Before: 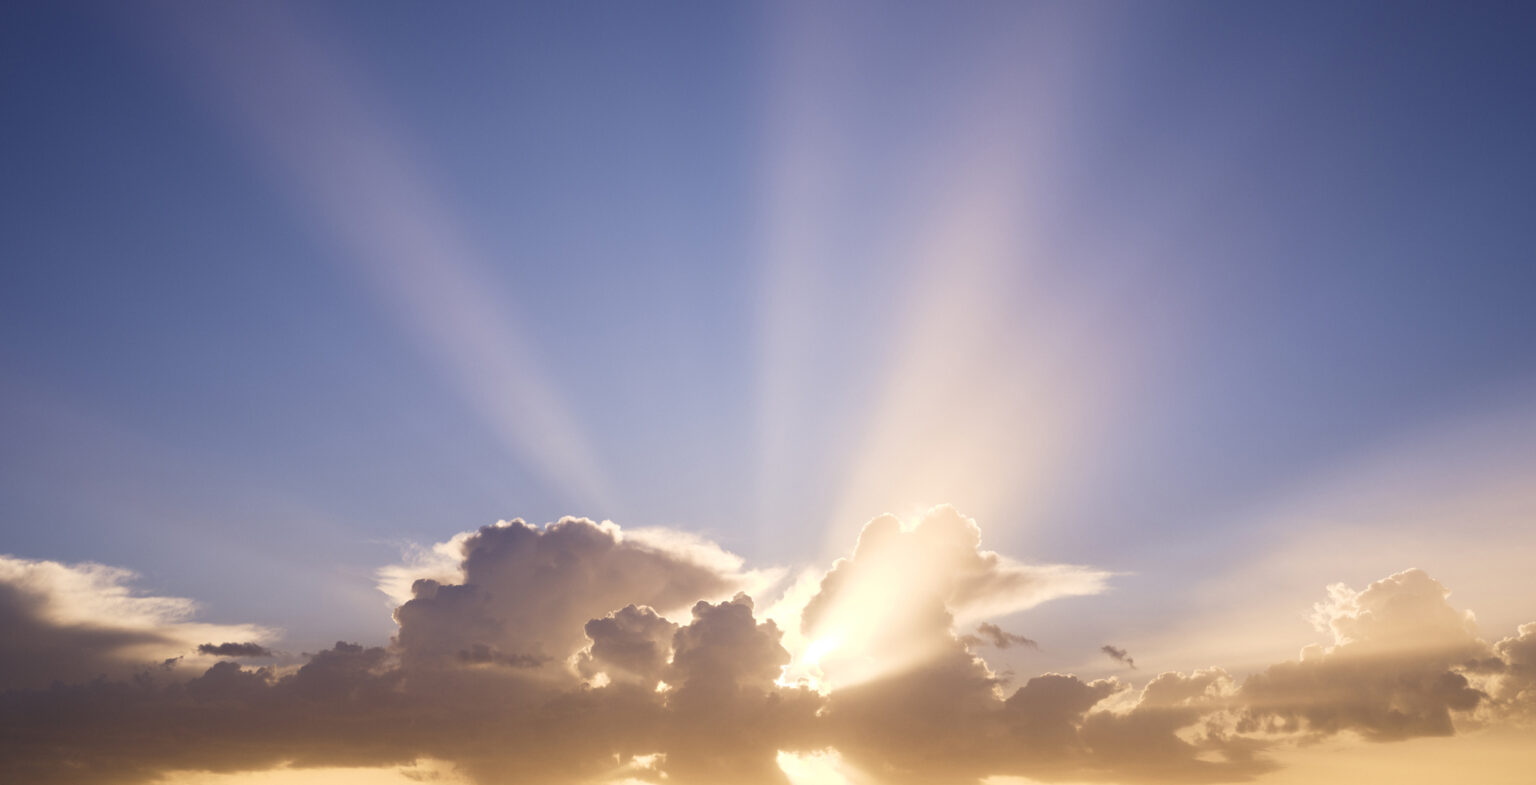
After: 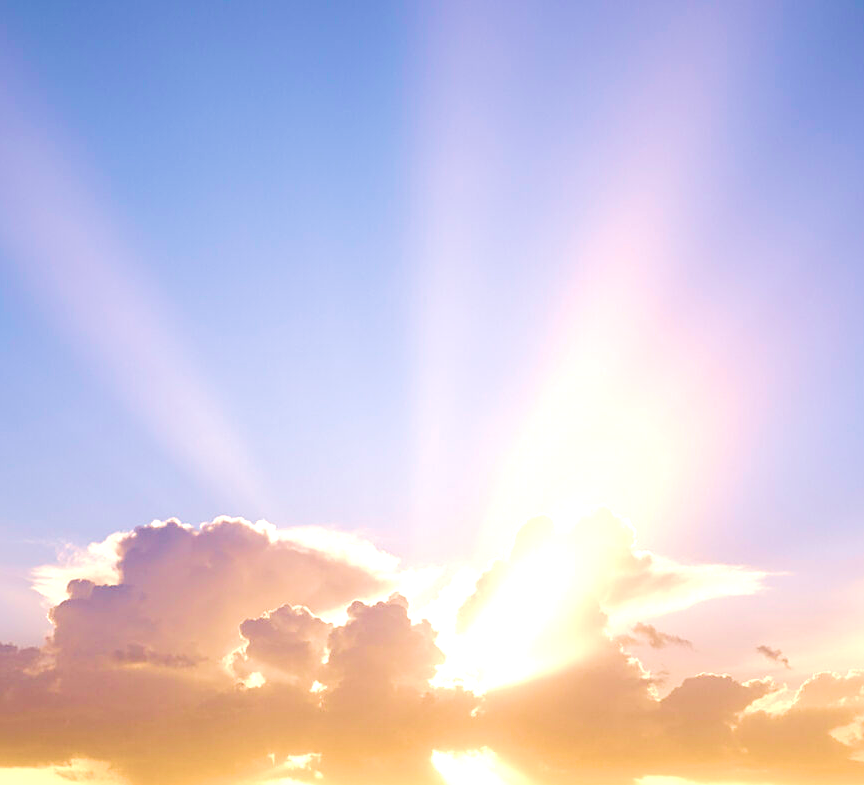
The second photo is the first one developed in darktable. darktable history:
base curve: curves: ch0 [(0, 0) (0.158, 0.273) (0.879, 0.895) (1, 1)], preserve colors none
velvia: strength 45%
crop and rotate: left 22.516%, right 21.234%
color balance rgb: perceptual saturation grading › global saturation 20%, global vibrance 20%
exposure: exposure 0.661 EV, compensate highlight preservation false
contrast brightness saturation: contrast 0.01, saturation -0.05
sharpen: on, module defaults
